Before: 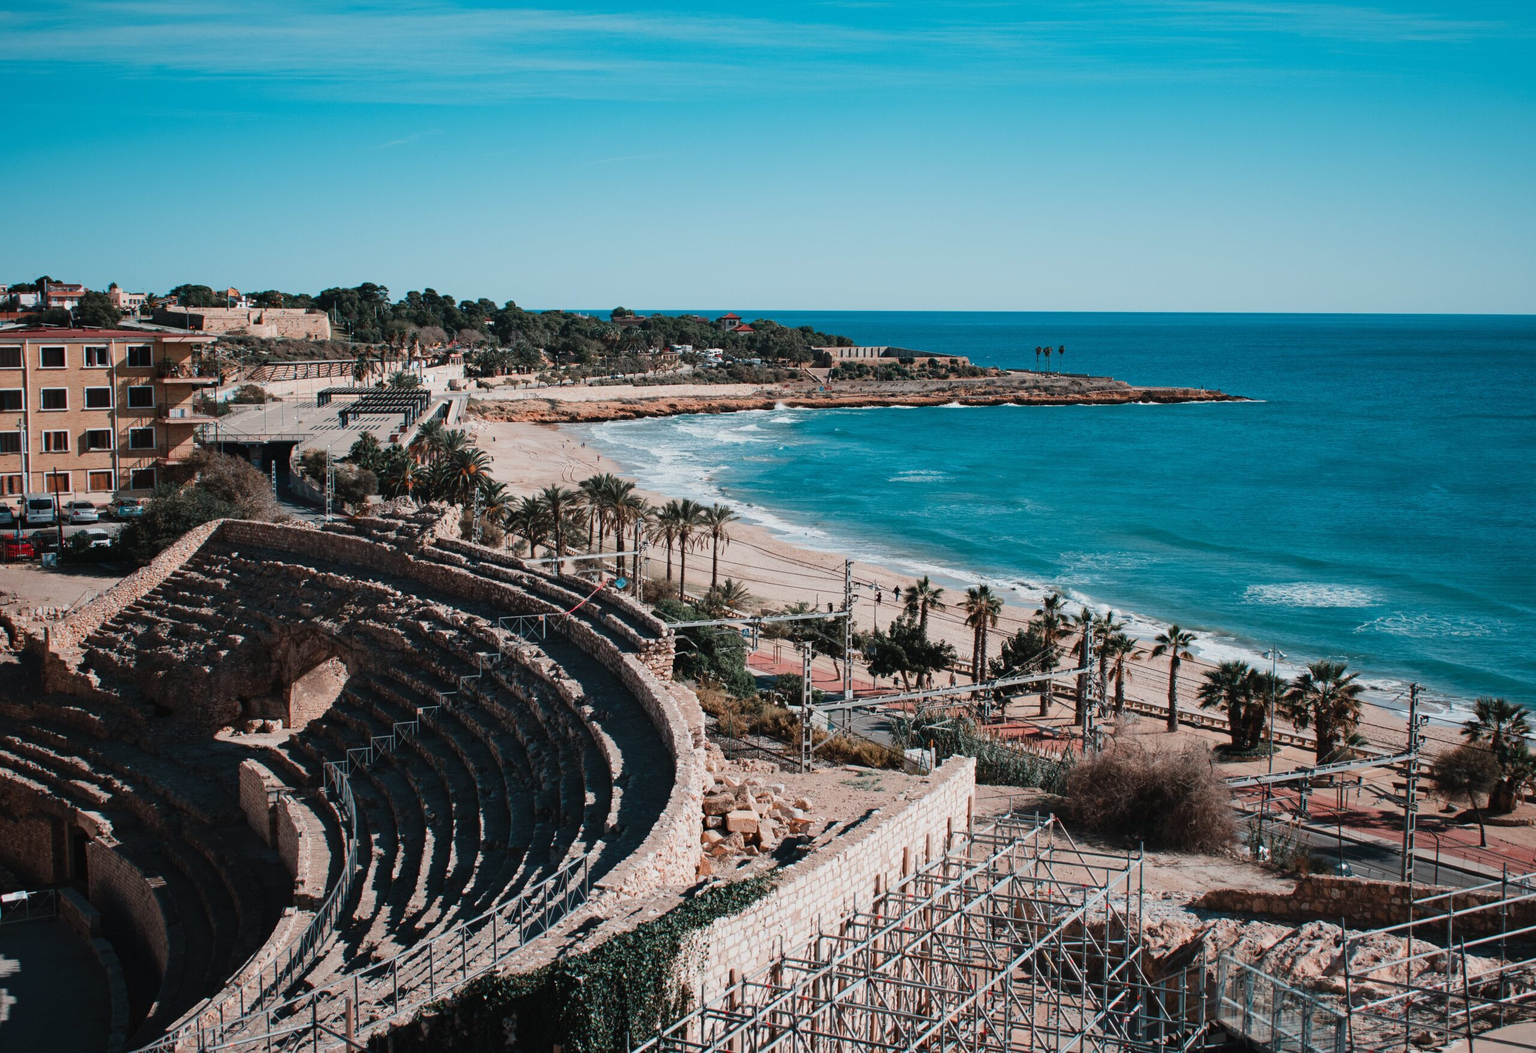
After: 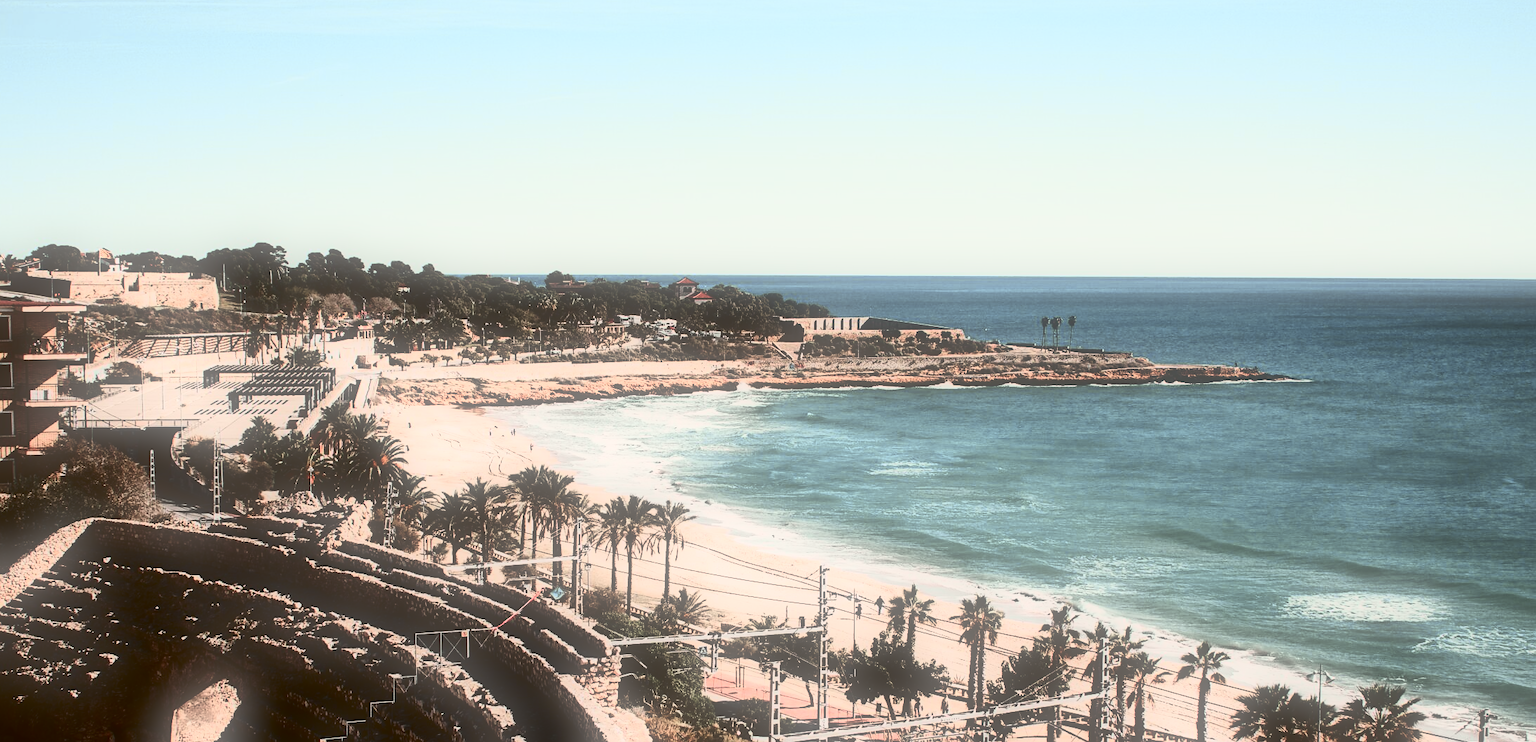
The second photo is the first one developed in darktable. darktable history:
crop and rotate: left 9.345%, top 7.22%, right 4.982%, bottom 32.331%
color balance: lift [1.004, 1.002, 1.002, 0.998], gamma [1, 1.007, 1.002, 0.993], gain [1, 0.977, 1.013, 1.023], contrast -3.64%
soften: size 60.24%, saturation 65.46%, brightness 0.506 EV, mix 25.7%
color correction: highlights a* 10.21, highlights b* 9.79, shadows a* 8.61, shadows b* 7.88, saturation 0.8
sharpen: radius 1, threshold 1
tone curve: curves: ch0 [(0.003, 0.032) (0.037, 0.037) (0.149, 0.117) (0.297, 0.318) (0.41, 0.48) (0.541, 0.649) (0.722, 0.857) (0.875, 0.946) (1, 0.98)]; ch1 [(0, 0) (0.305, 0.325) (0.453, 0.437) (0.482, 0.474) (0.501, 0.498) (0.506, 0.503) (0.559, 0.576) (0.6, 0.635) (0.656, 0.707) (1, 1)]; ch2 [(0, 0) (0.323, 0.277) (0.408, 0.399) (0.45, 0.48) (0.499, 0.502) (0.515, 0.532) (0.573, 0.602) (0.653, 0.675) (0.75, 0.756) (1, 1)], color space Lab, independent channels, preserve colors none
contrast brightness saturation: contrast 0.39, brightness 0.1
